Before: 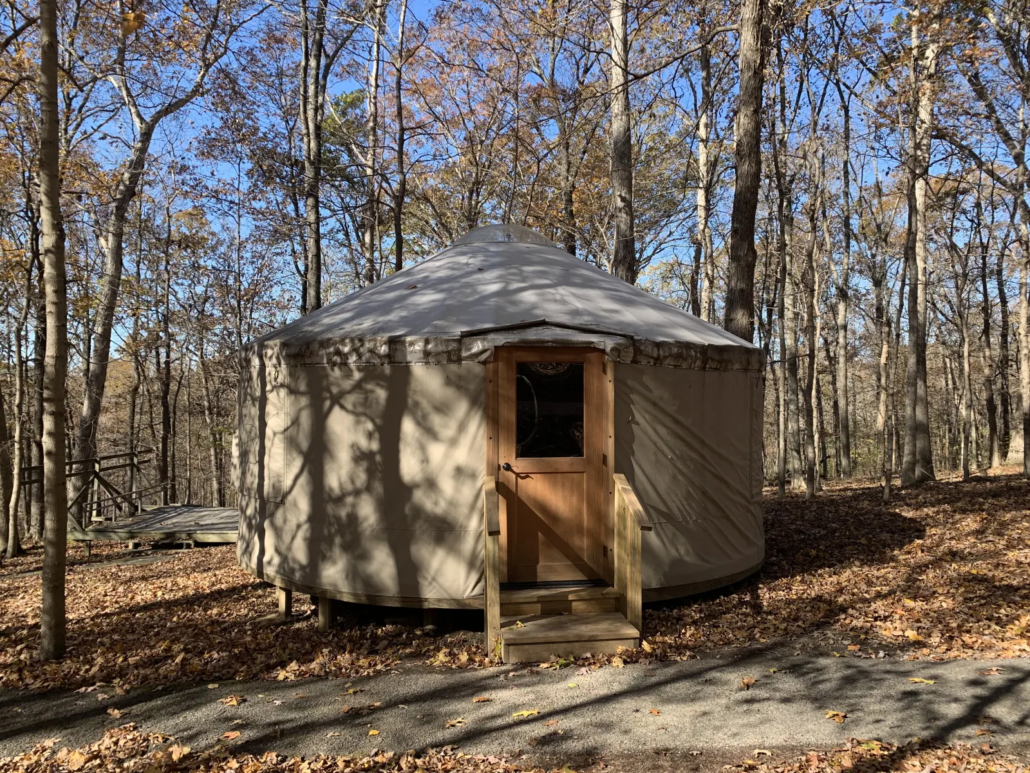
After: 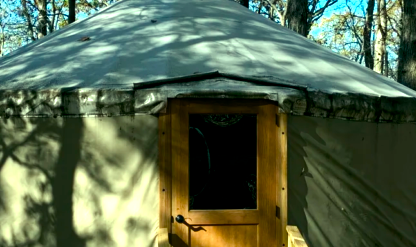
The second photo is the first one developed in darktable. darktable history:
color balance rgb: shadows lift › luminance -7.7%, shadows lift › chroma 2.13%, shadows lift › hue 165.27°, power › luminance -7.77%, power › chroma 1.1%, power › hue 215.88°, highlights gain › luminance 15.15%, highlights gain › chroma 7%, highlights gain › hue 125.57°, global offset › luminance -0.33%, global offset › chroma 0.11%, global offset › hue 165.27°, perceptual saturation grading › global saturation 24.42%, perceptual saturation grading › highlights -24.42%, perceptual saturation grading › mid-tones 24.42%, perceptual saturation grading › shadows 40%, perceptual brilliance grading › global brilliance -5%, perceptual brilliance grading › highlights 24.42%, perceptual brilliance grading › mid-tones 7%, perceptual brilliance grading › shadows -5%
crop: left 31.751%, top 32.172%, right 27.8%, bottom 35.83%
